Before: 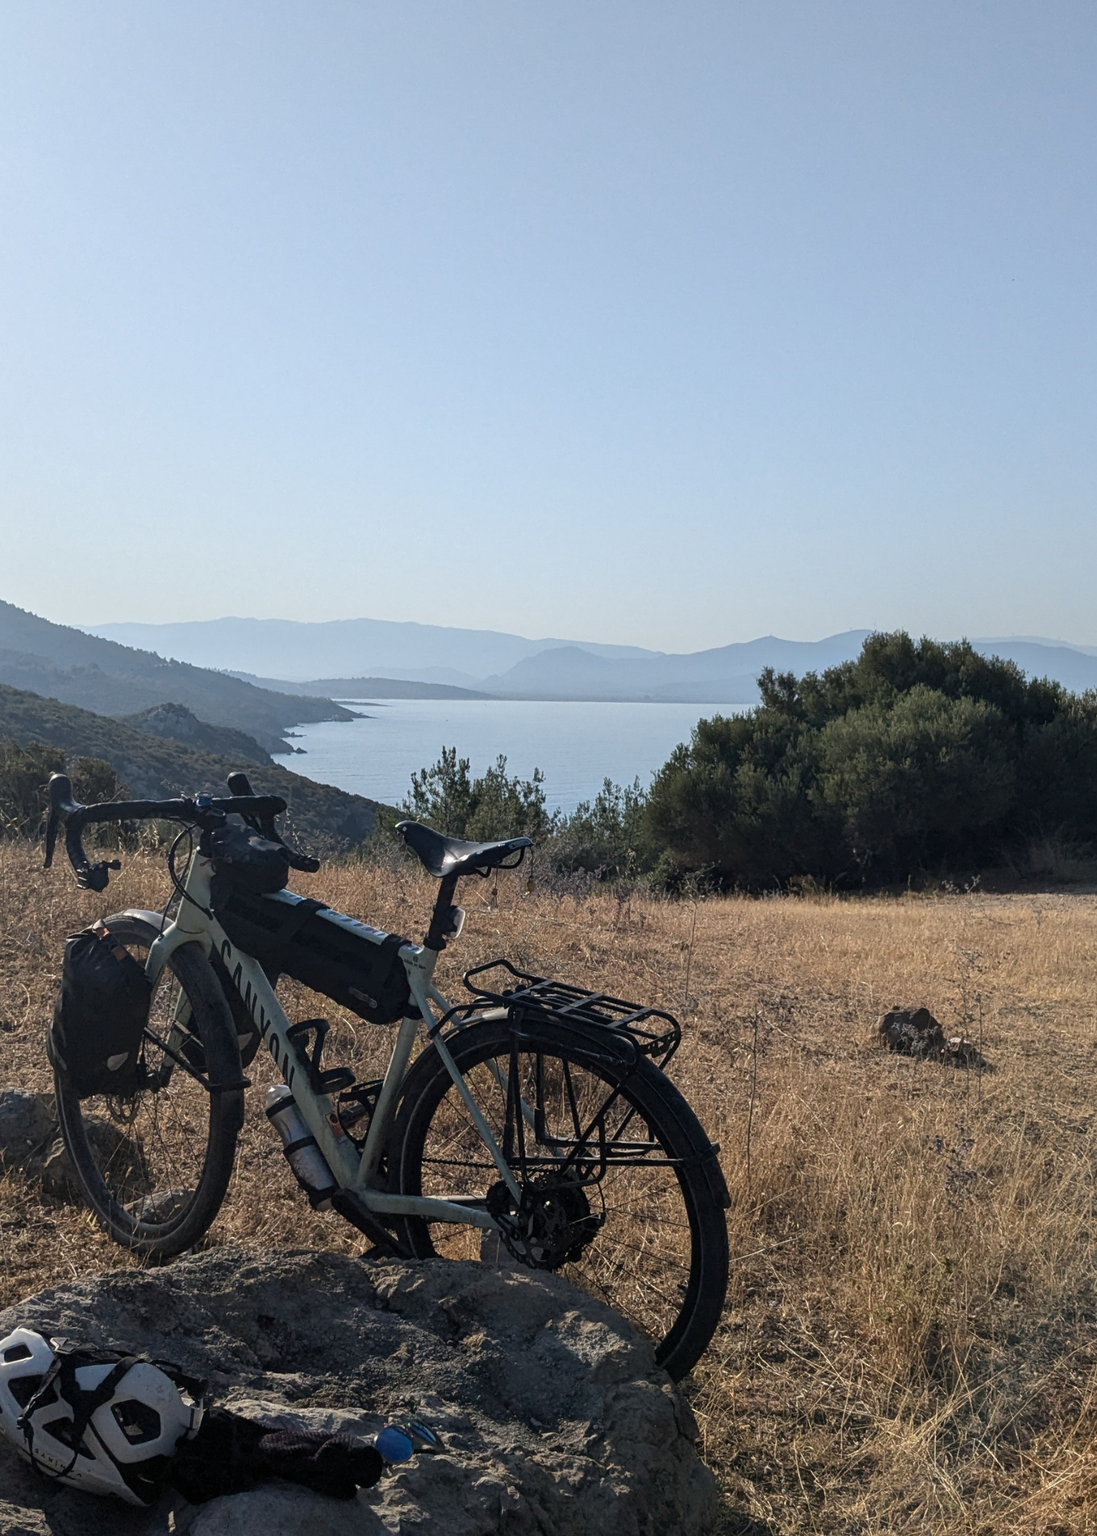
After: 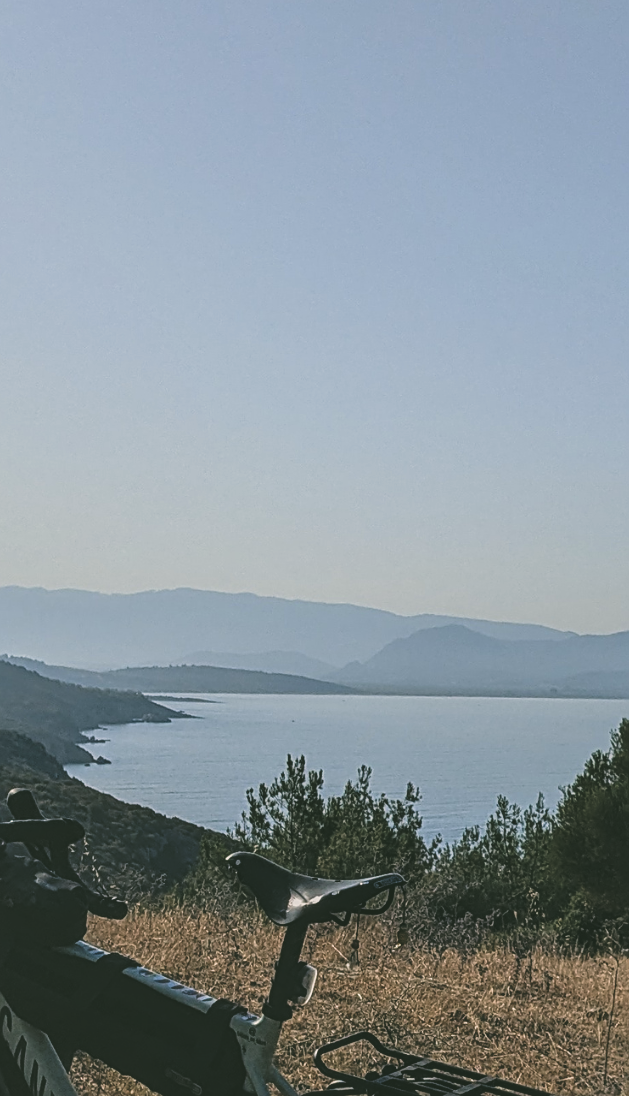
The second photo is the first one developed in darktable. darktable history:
color correction: highlights a* 4.02, highlights b* 4.98, shadows a* -7.55, shadows b* 4.98
crop: left 20.248%, top 10.86%, right 35.675%, bottom 34.321%
white balance: red 0.986, blue 1.01
filmic rgb: middle gray luminance 18.42%, black relative exposure -11.25 EV, white relative exposure 3.75 EV, threshold 6 EV, target black luminance 0%, hardness 5.87, latitude 57.4%, contrast 0.963, shadows ↔ highlights balance 49.98%, add noise in highlights 0, preserve chrominance luminance Y, color science v3 (2019), use custom middle-gray values true, iterations of high-quality reconstruction 0, contrast in highlights soft, enable highlight reconstruction true
rgb curve: curves: ch0 [(0, 0.186) (0.314, 0.284) (0.775, 0.708) (1, 1)], compensate middle gray true, preserve colors none
sharpen: on, module defaults
local contrast: on, module defaults
